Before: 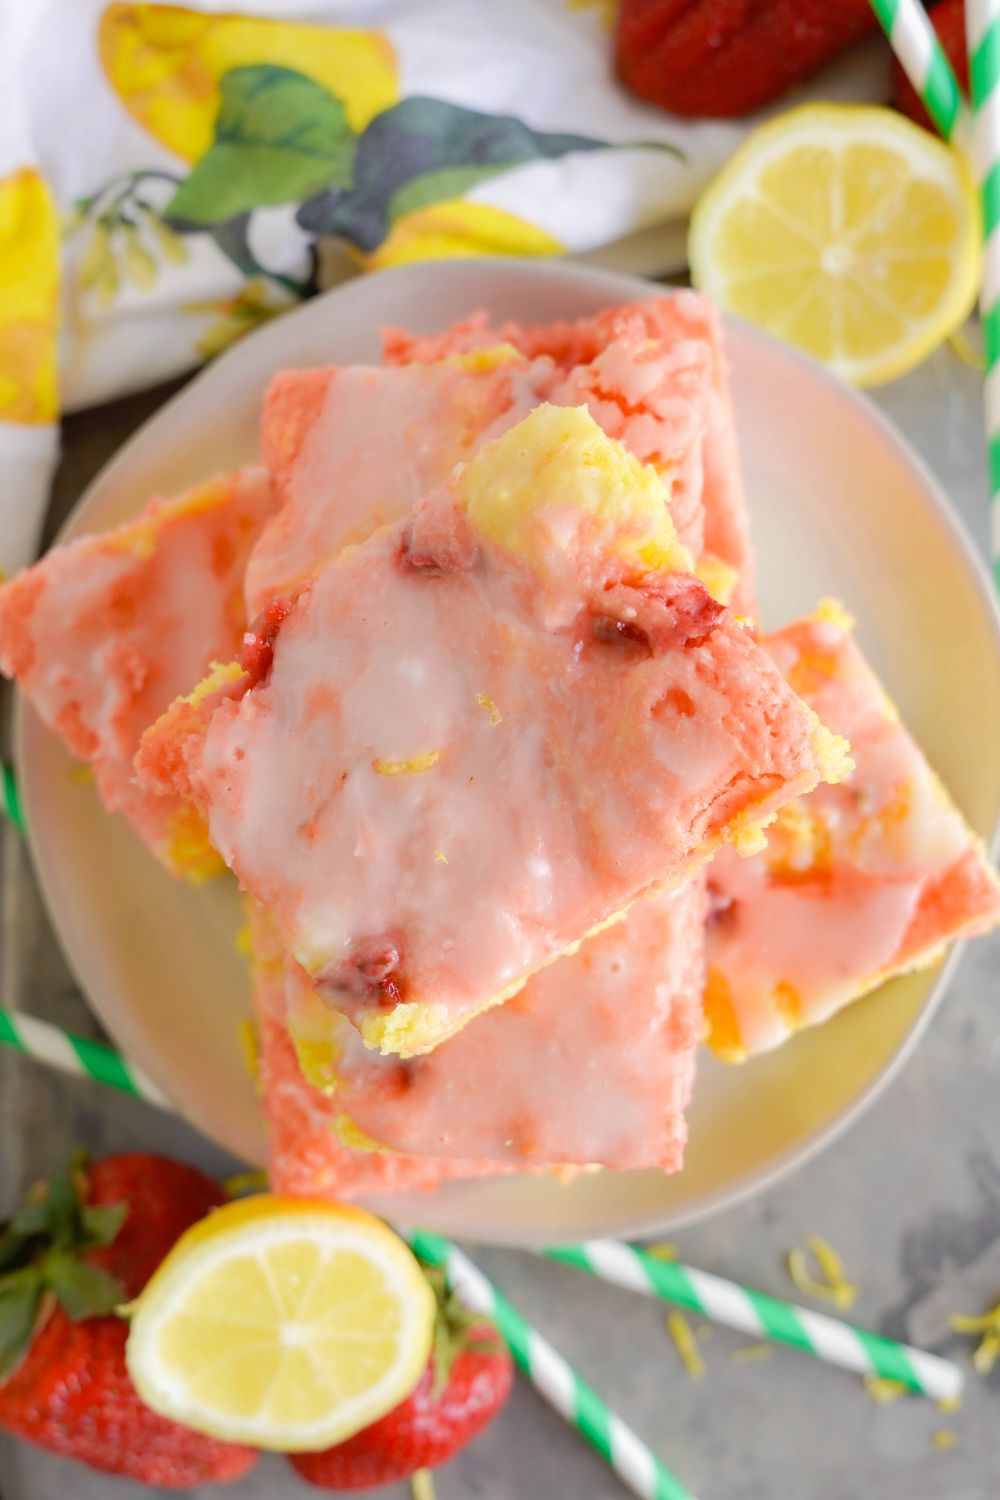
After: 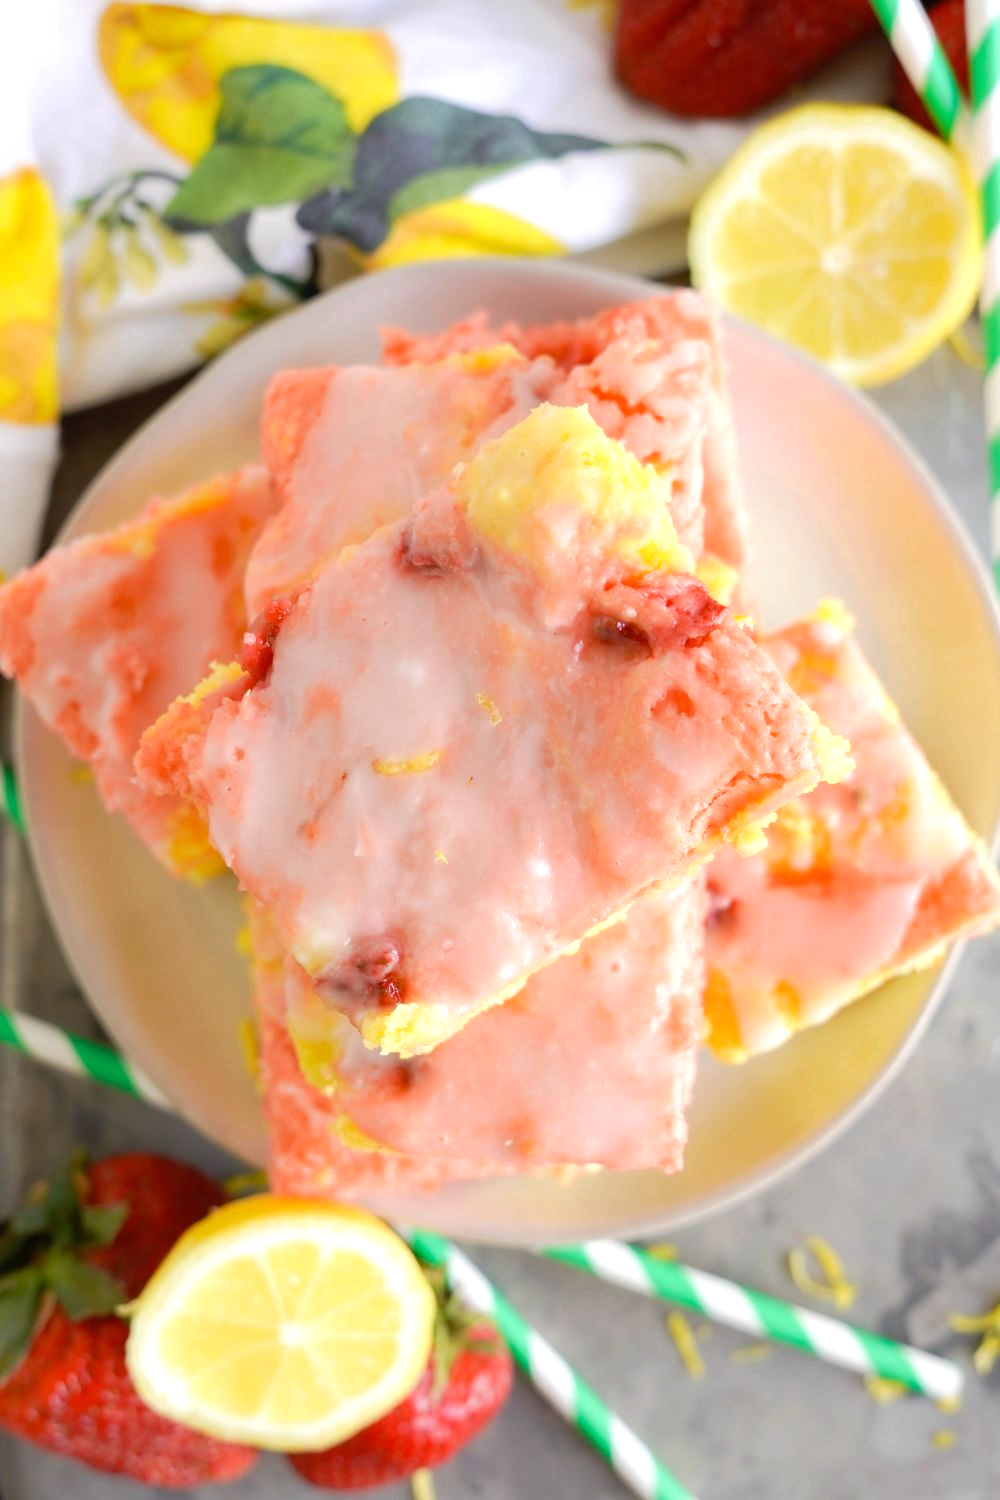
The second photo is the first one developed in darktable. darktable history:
tone equalizer: -8 EV -0.438 EV, -7 EV -0.418 EV, -6 EV -0.322 EV, -5 EV -0.201 EV, -3 EV 0.219 EV, -2 EV 0.314 EV, -1 EV 0.41 EV, +0 EV 0.436 EV, edges refinement/feathering 500, mask exposure compensation -1.57 EV, preserve details guided filter
